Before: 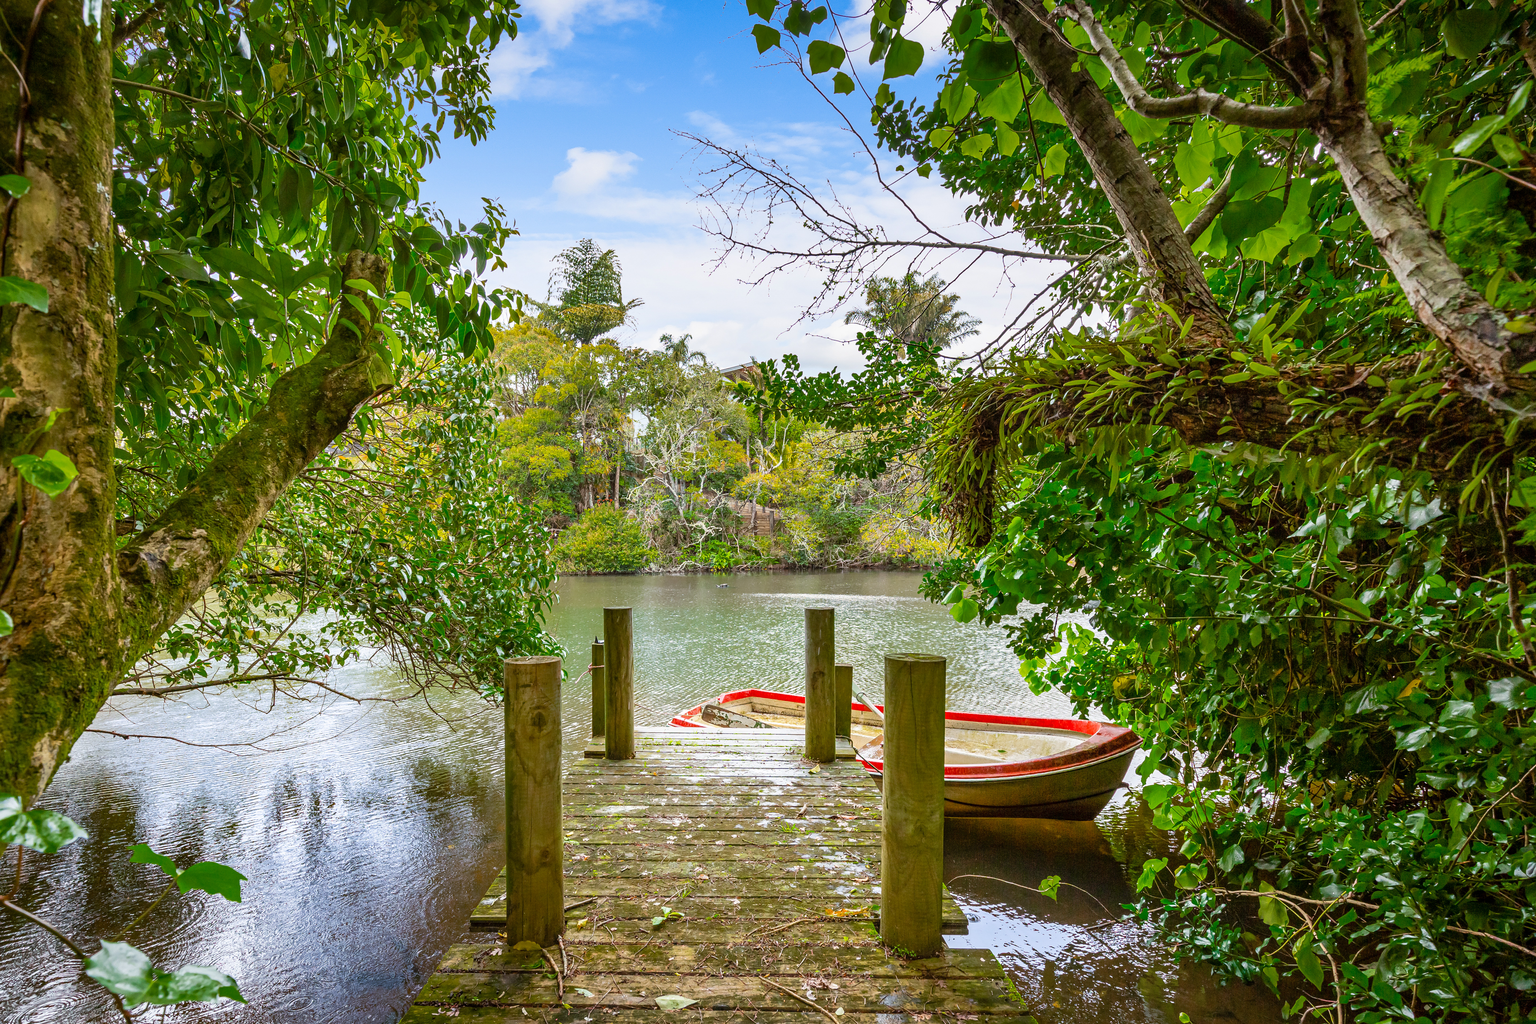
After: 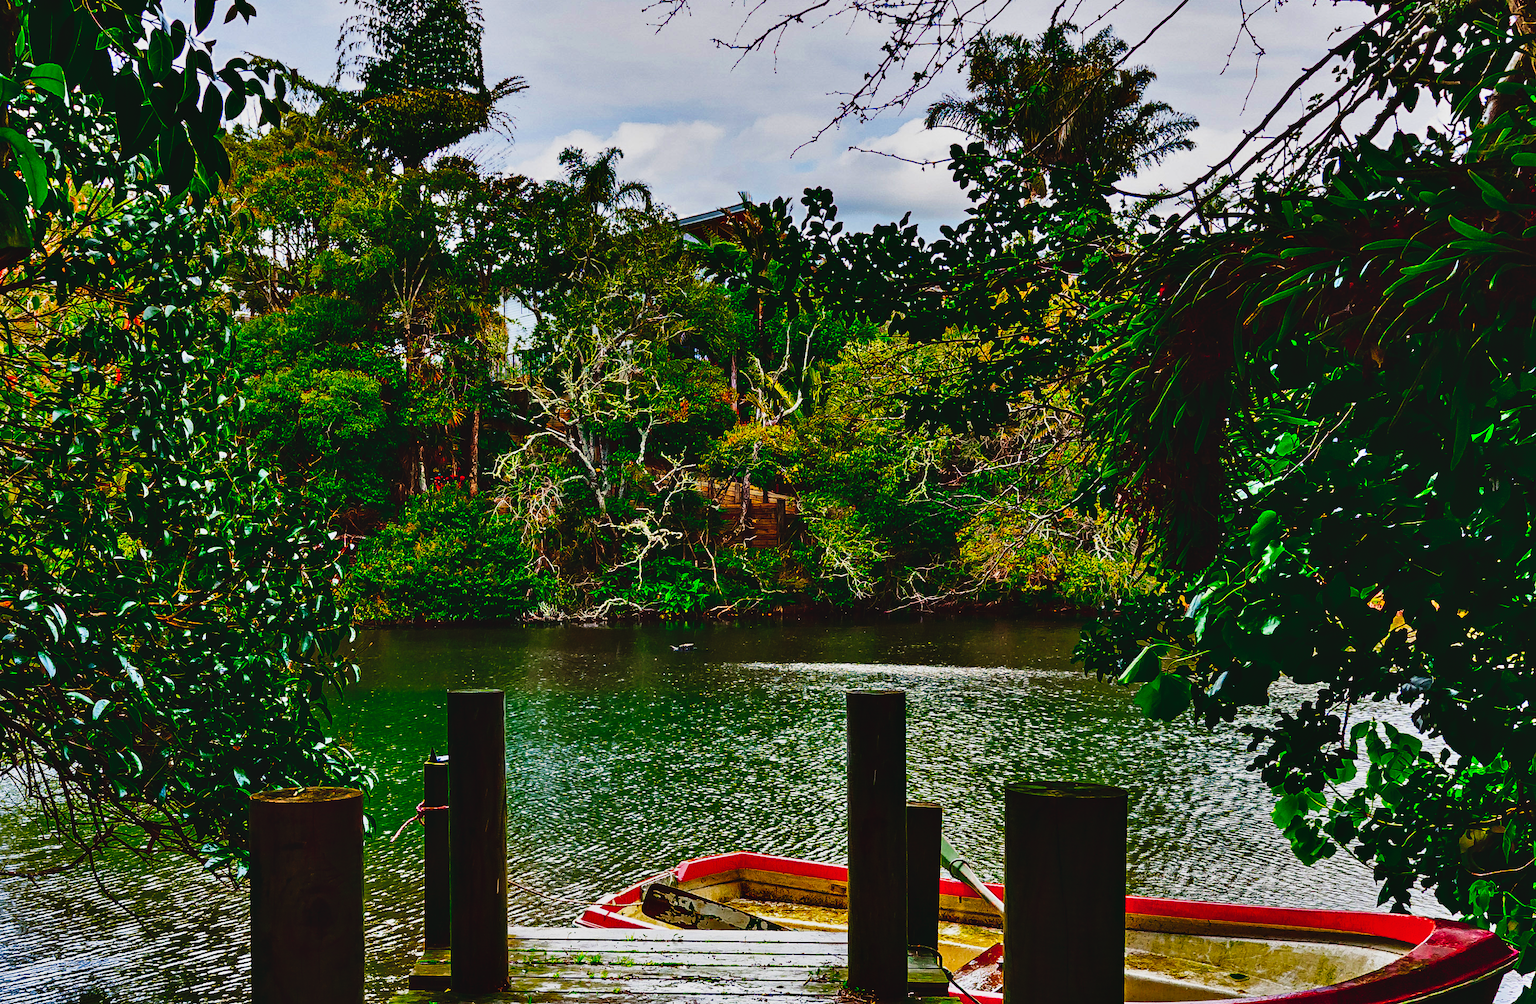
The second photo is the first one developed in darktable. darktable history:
contrast brightness saturation: brightness -0.991, saturation 0.995
shadows and highlights: low approximation 0.01, soften with gaussian
tone curve: curves: ch0 [(0, 0.031) (0.139, 0.084) (0.311, 0.278) (0.495, 0.544) (0.718, 0.816) (0.841, 0.909) (1, 0.967)]; ch1 [(0, 0) (0.272, 0.249) (0.388, 0.385) (0.469, 0.456) (0.495, 0.497) (0.538, 0.545) (0.578, 0.595) (0.707, 0.778) (1, 1)]; ch2 [(0, 0) (0.125, 0.089) (0.353, 0.329) (0.443, 0.408) (0.502, 0.499) (0.557, 0.531) (0.608, 0.631) (1, 1)], preserve colors none
crop: left 24.649%, top 25.361%, right 24.983%, bottom 25.203%
exposure: exposure -0.153 EV, compensate highlight preservation false
